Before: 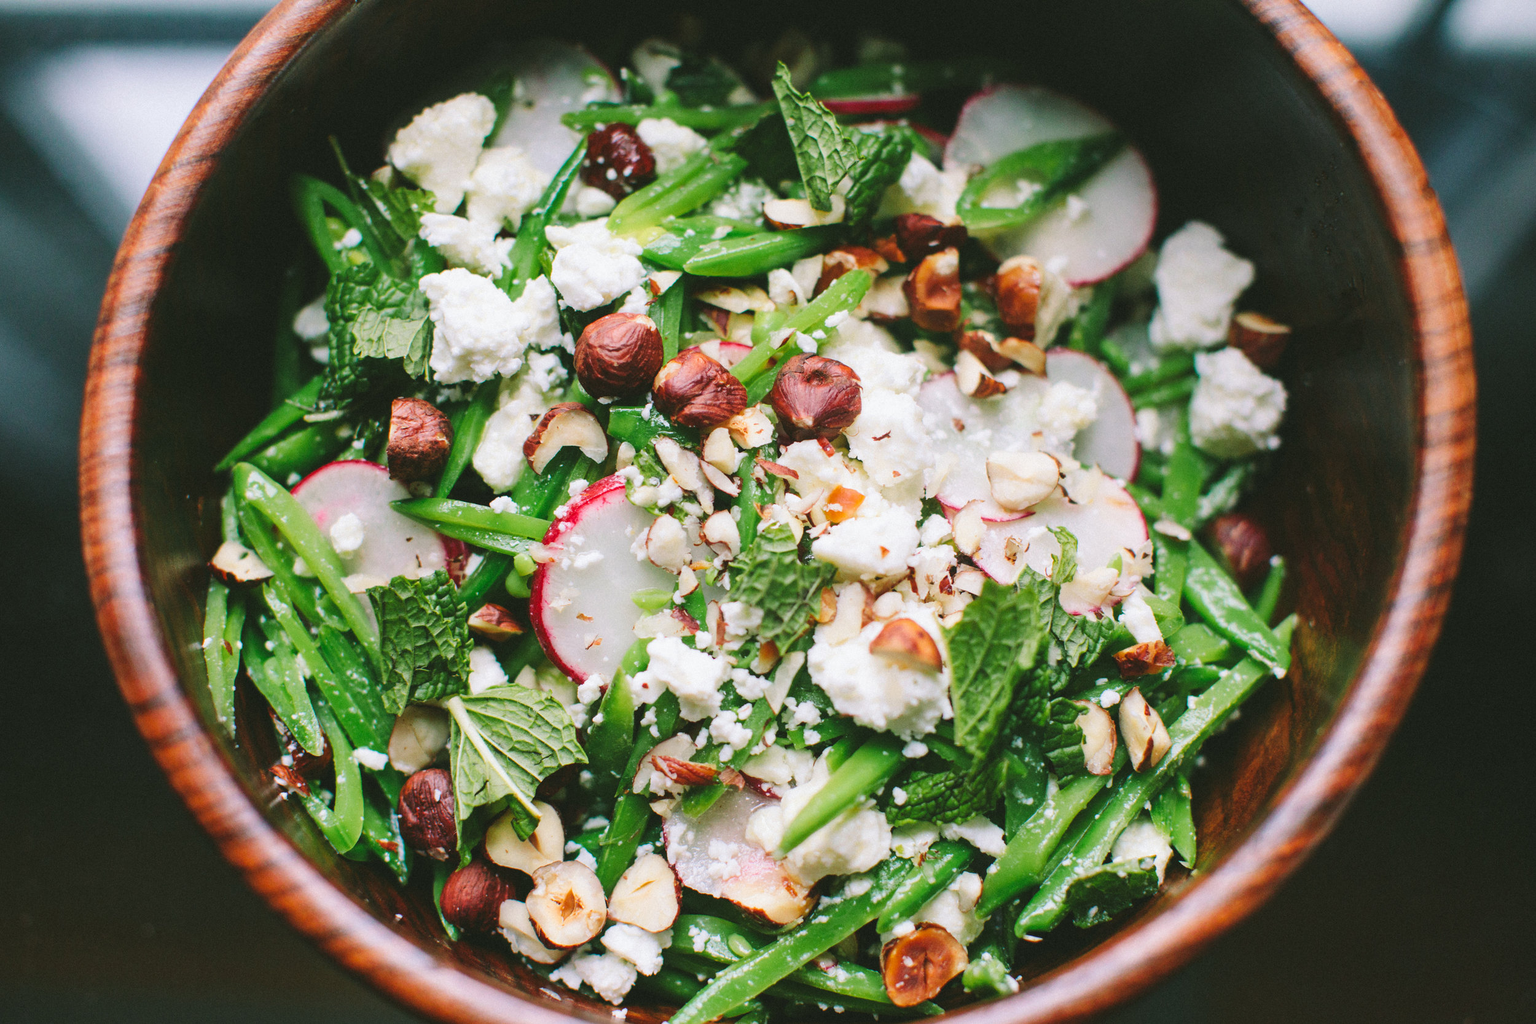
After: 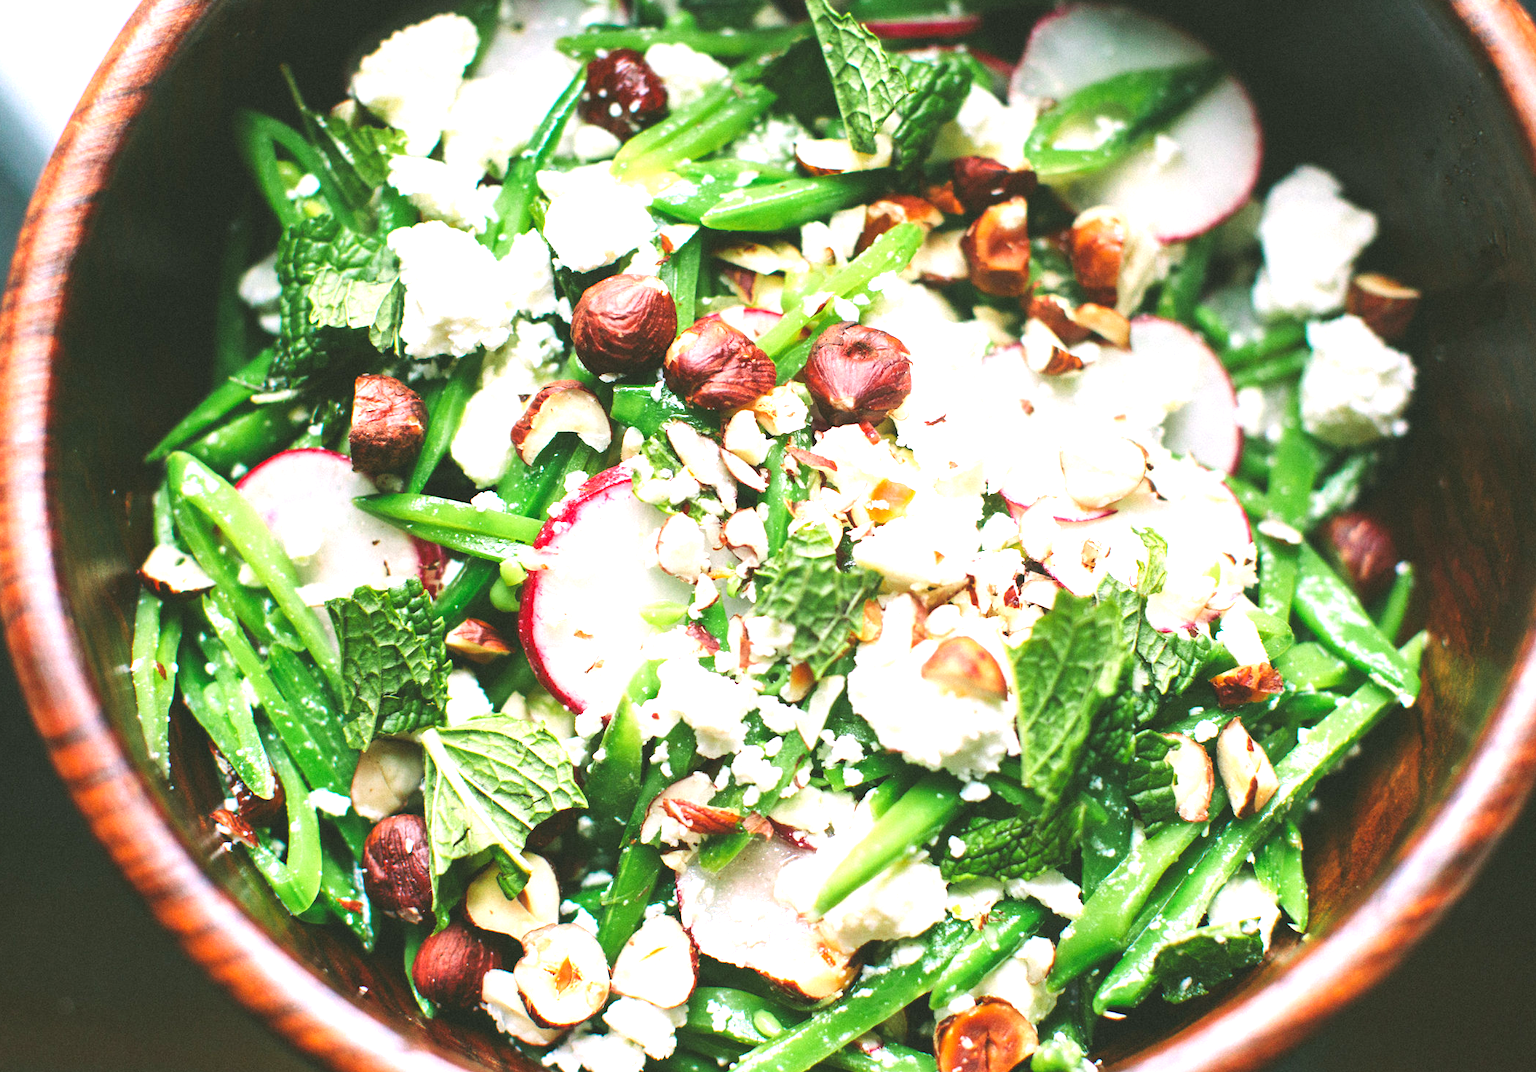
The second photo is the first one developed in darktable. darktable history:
crop: left 6.038%, top 8.009%, right 9.542%, bottom 3.591%
exposure: black level correction 0, exposure 1 EV, compensate exposure bias true, compensate highlight preservation false
